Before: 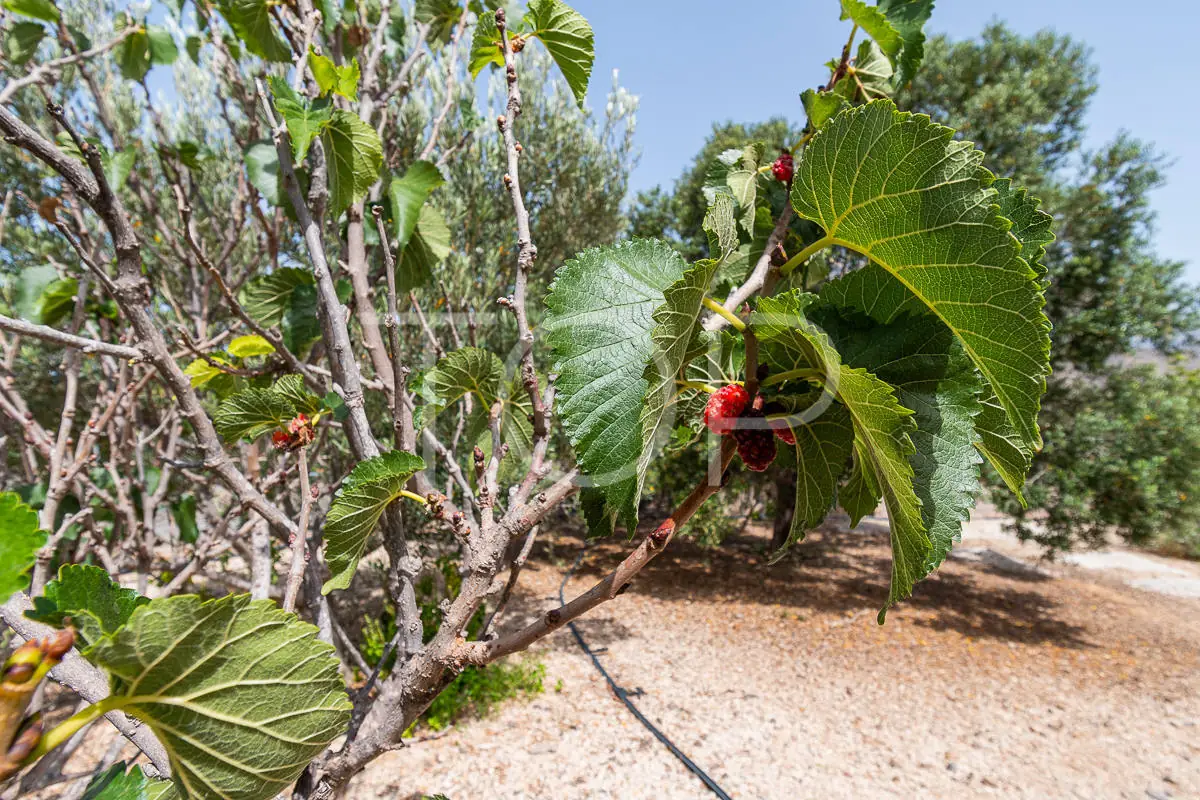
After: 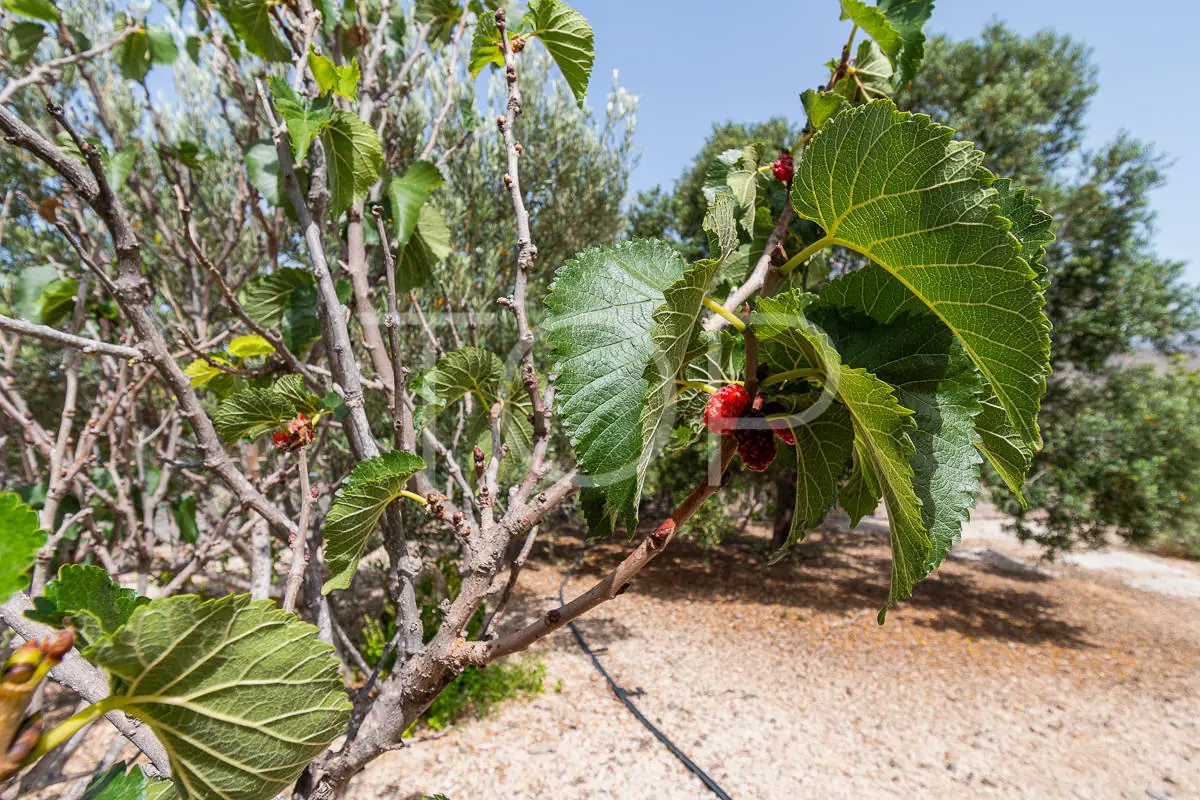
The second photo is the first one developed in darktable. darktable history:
exposure: exposure -0.046 EV, compensate exposure bias true, compensate highlight preservation false
